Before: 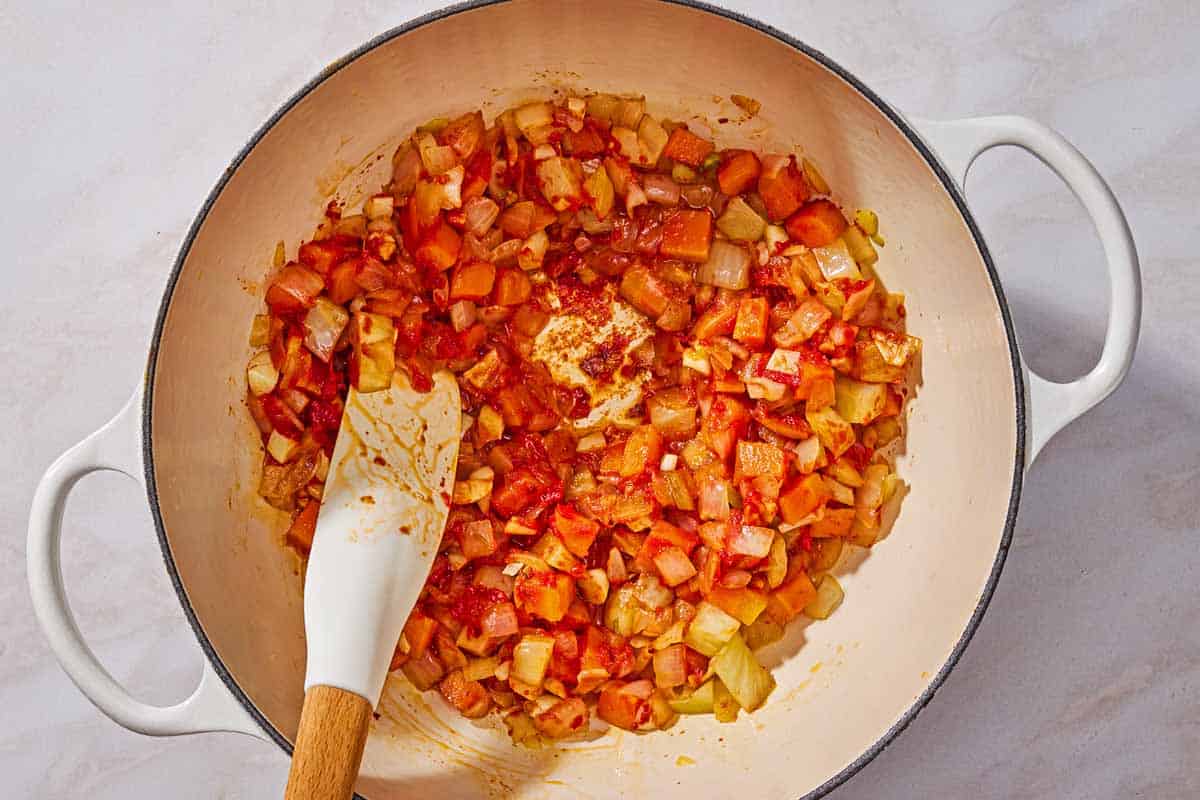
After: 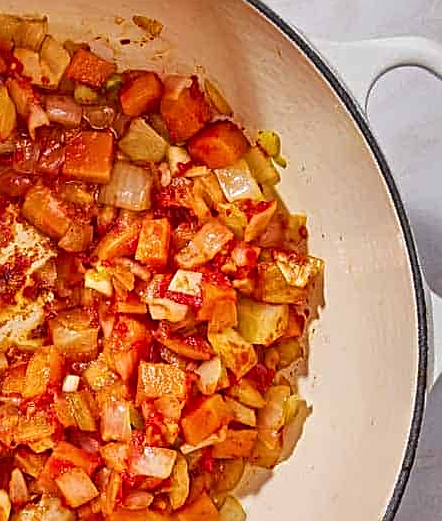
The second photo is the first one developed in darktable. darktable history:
local contrast: mode bilateral grid, contrast 20, coarseness 50, detail 119%, midtone range 0.2
sharpen: on, module defaults
crop and rotate: left 49.895%, top 10.122%, right 13.194%, bottom 24.689%
